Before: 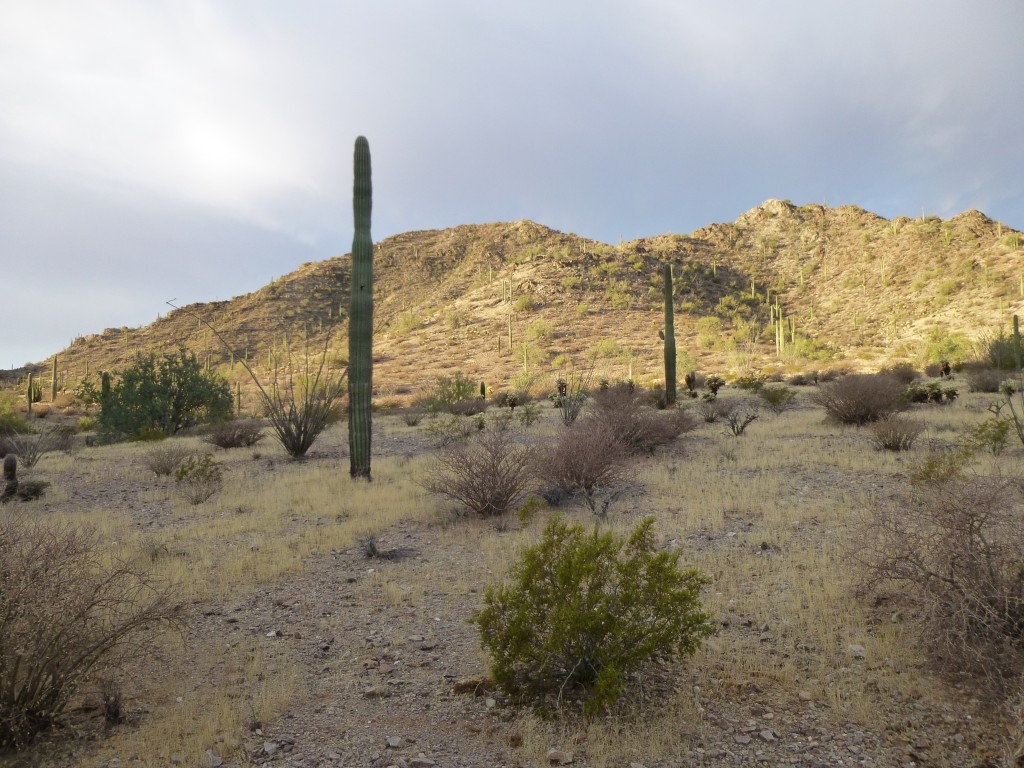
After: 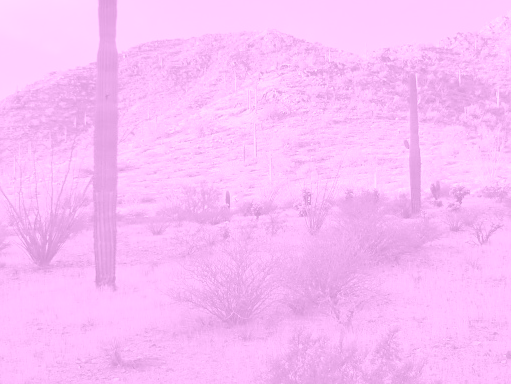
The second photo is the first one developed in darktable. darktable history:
colorize: hue 331.2°, saturation 75%, source mix 30.28%, lightness 70.52%, version 1
crop: left 25%, top 25%, right 25%, bottom 25%
sharpen: radius 1.559, amount 0.373, threshold 1.271
contrast brightness saturation: contrast -0.05, saturation -0.41
shadows and highlights: low approximation 0.01, soften with gaussian
